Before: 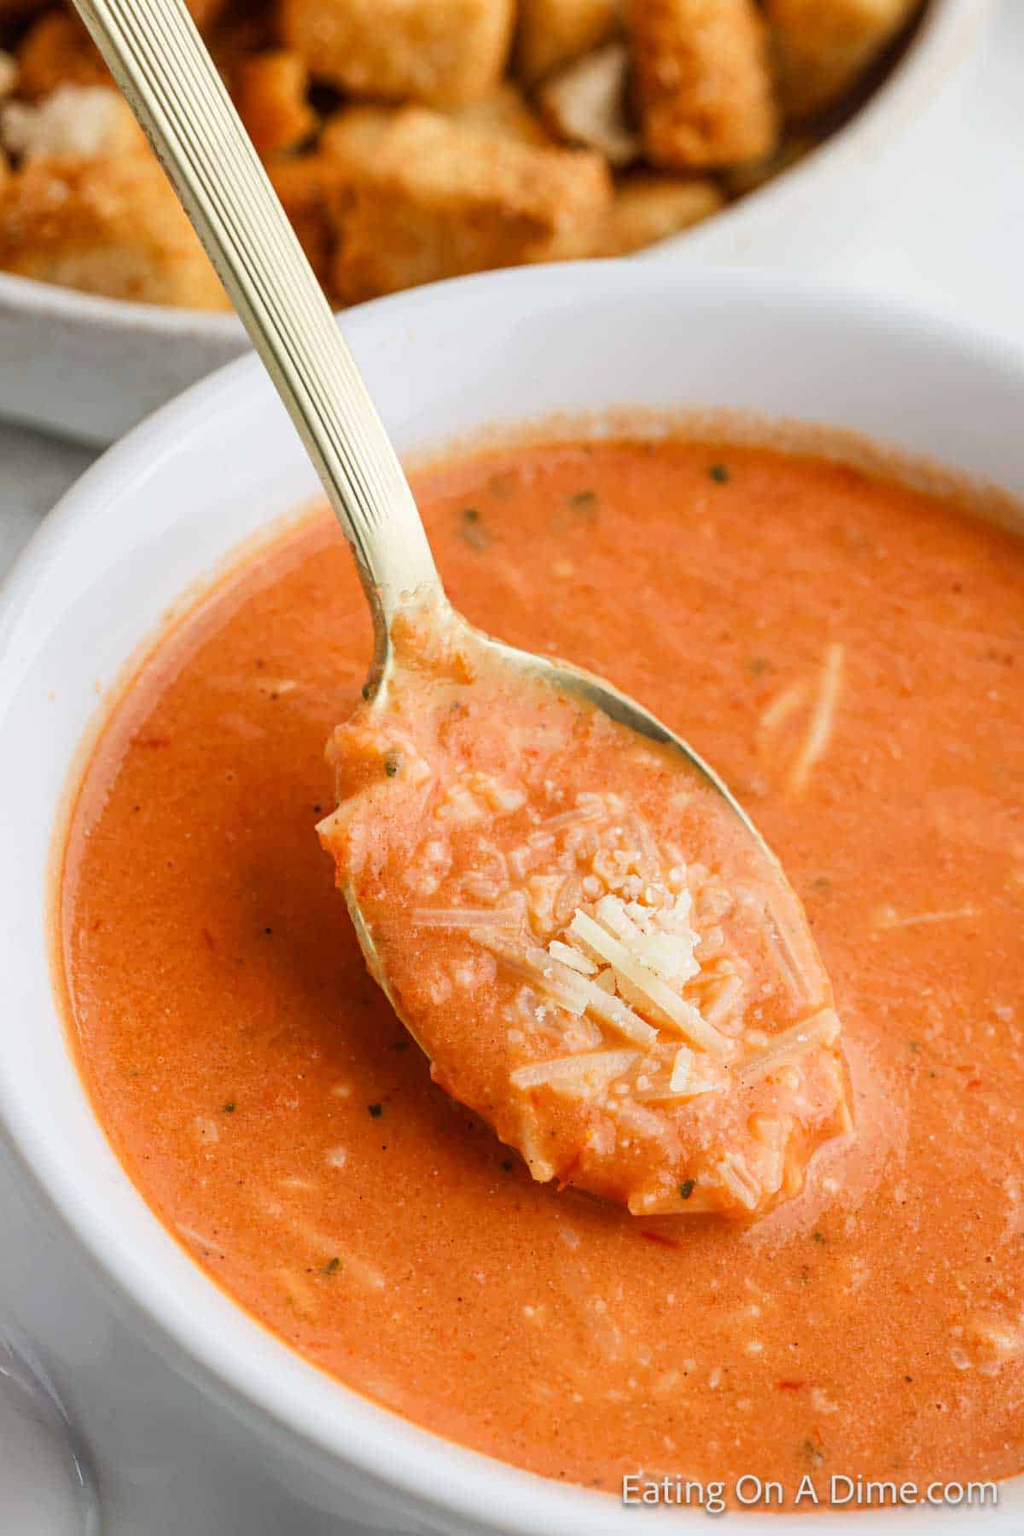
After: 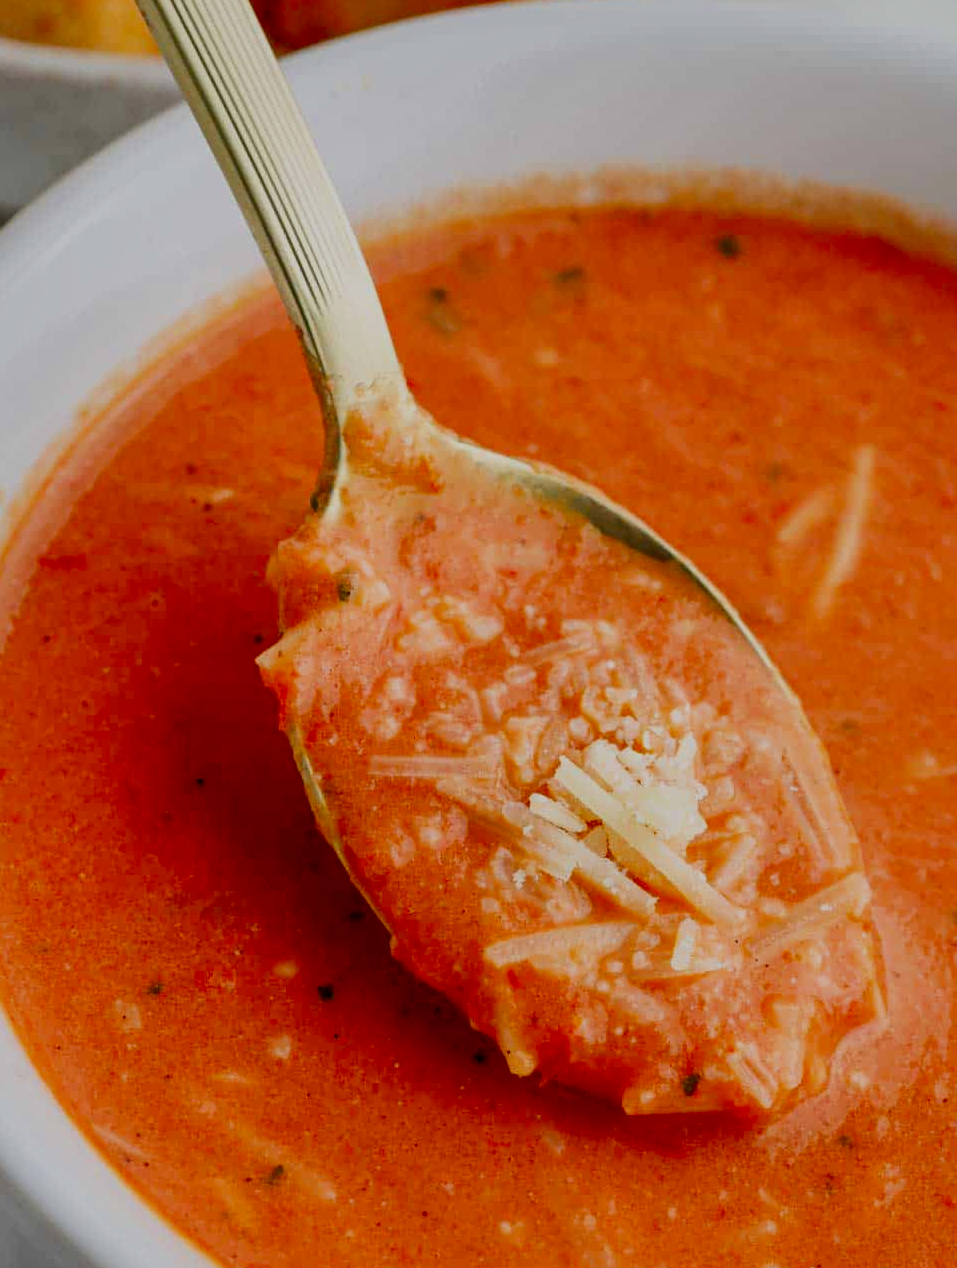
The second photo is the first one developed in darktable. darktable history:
shadows and highlights: on, module defaults
contrast brightness saturation: brightness -0.248, saturation 0.198
crop: left 9.55%, top 17.205%, right 10.618%, bottom 12.347%
filmic rgb: black relative exposure -7.77 EV, white relative exposure 4.36 EV, threshold 2.99 EV, target black luminance 0%, hardness 3.75, latitude 50.52%, contrast 1.072, highlights saturation mix 9.56%, shadows ↔ highlights balance -0.233%, enable highlight reconstruction true
